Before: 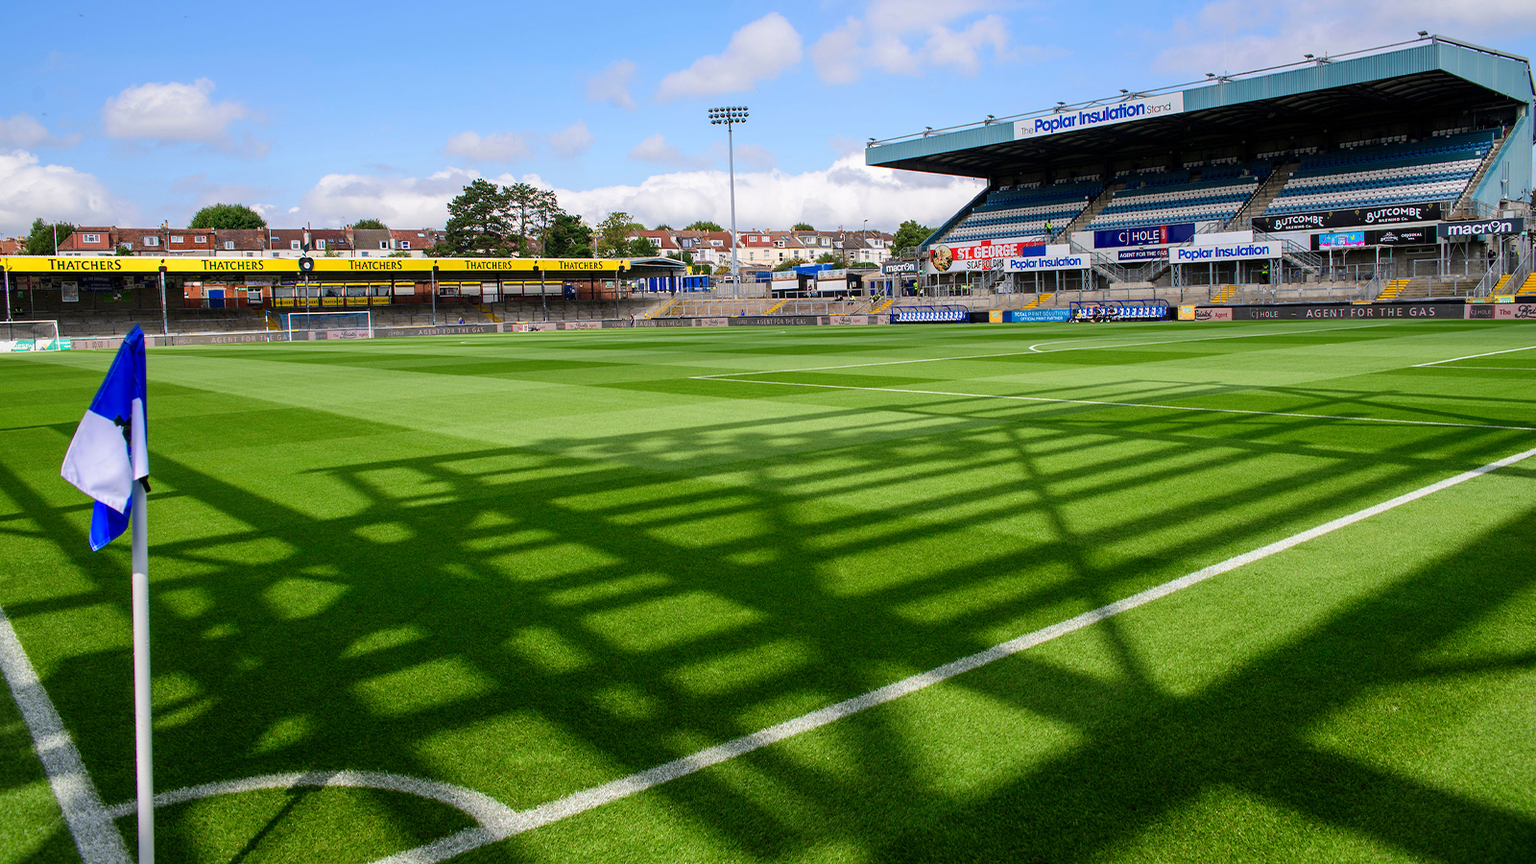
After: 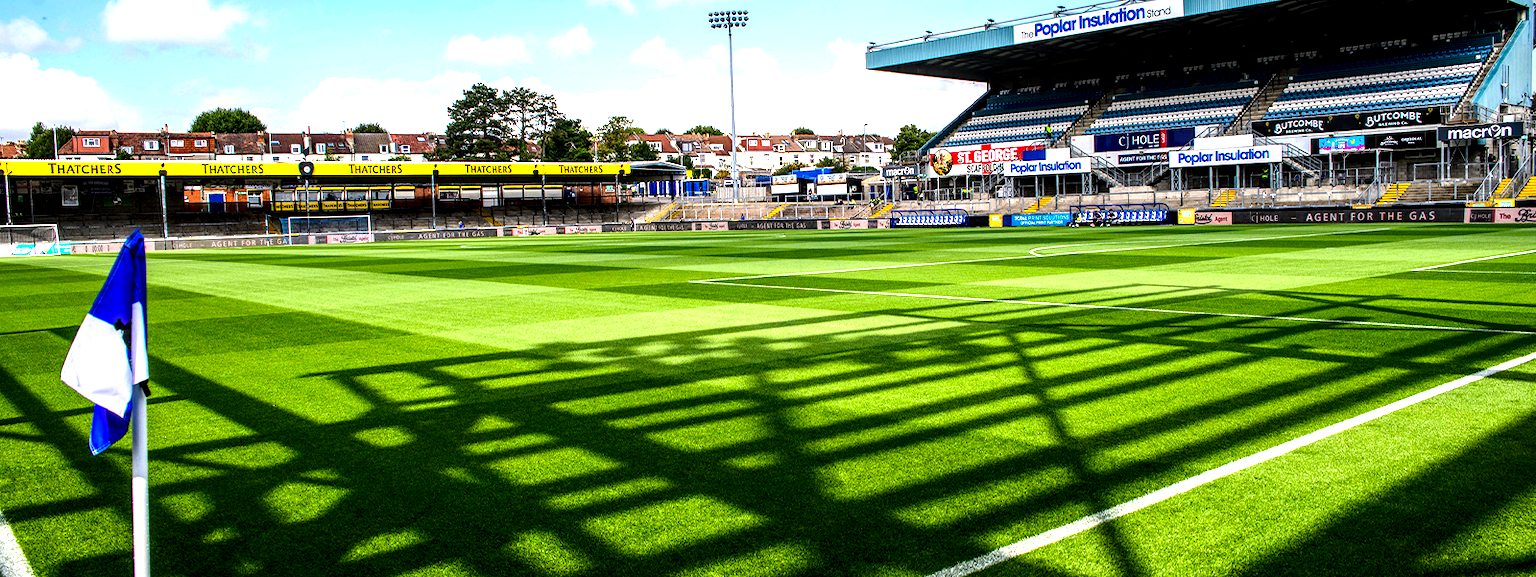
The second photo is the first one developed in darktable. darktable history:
local contrast: highlights 60%, shadows 62%, detail 160%
tone equalizer: -8 EV -1.1 EV, -7 EV -1 EV, -6 EV -0.88 EV, -5 EV -0.569 EV, -3 EV 0.543 EV, -2 EV 0.843 EV, -1 EV 1 EV, +0 EV 1.06 EV, edges refinement/feathering 500, mask exposure compensation -1.57 EV, preserve details no
crop: top 11.132%, bottom 21.905%
color balance rgb: perceptual saturation grading › global saturation 25.249%
